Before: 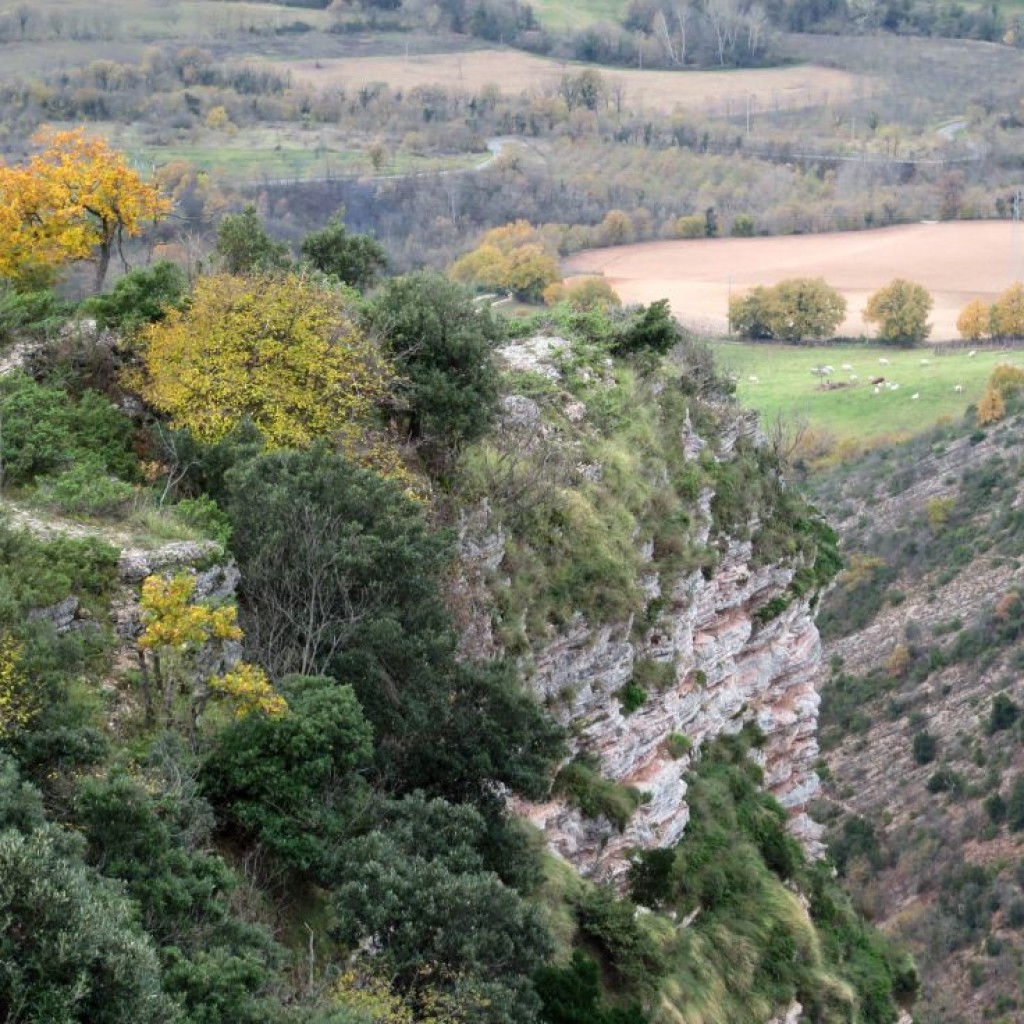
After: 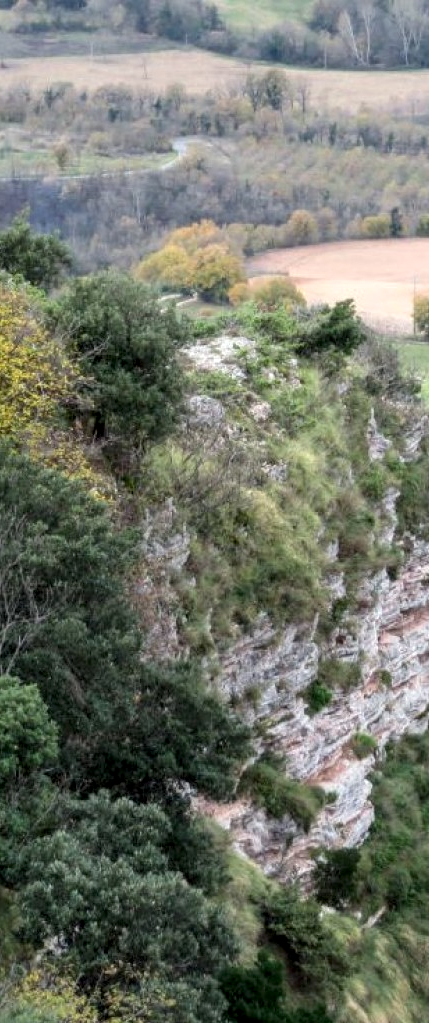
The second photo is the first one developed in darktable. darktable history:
crop: left 30.795%, right 27.218%
exposure: black level correction 0.001, exposure 0.015 EV, compensate highlight preservation false
shadows and highlights: shadows 31.78, highlights -31.95, soften with gaussian
local contrast: on, module defaults
